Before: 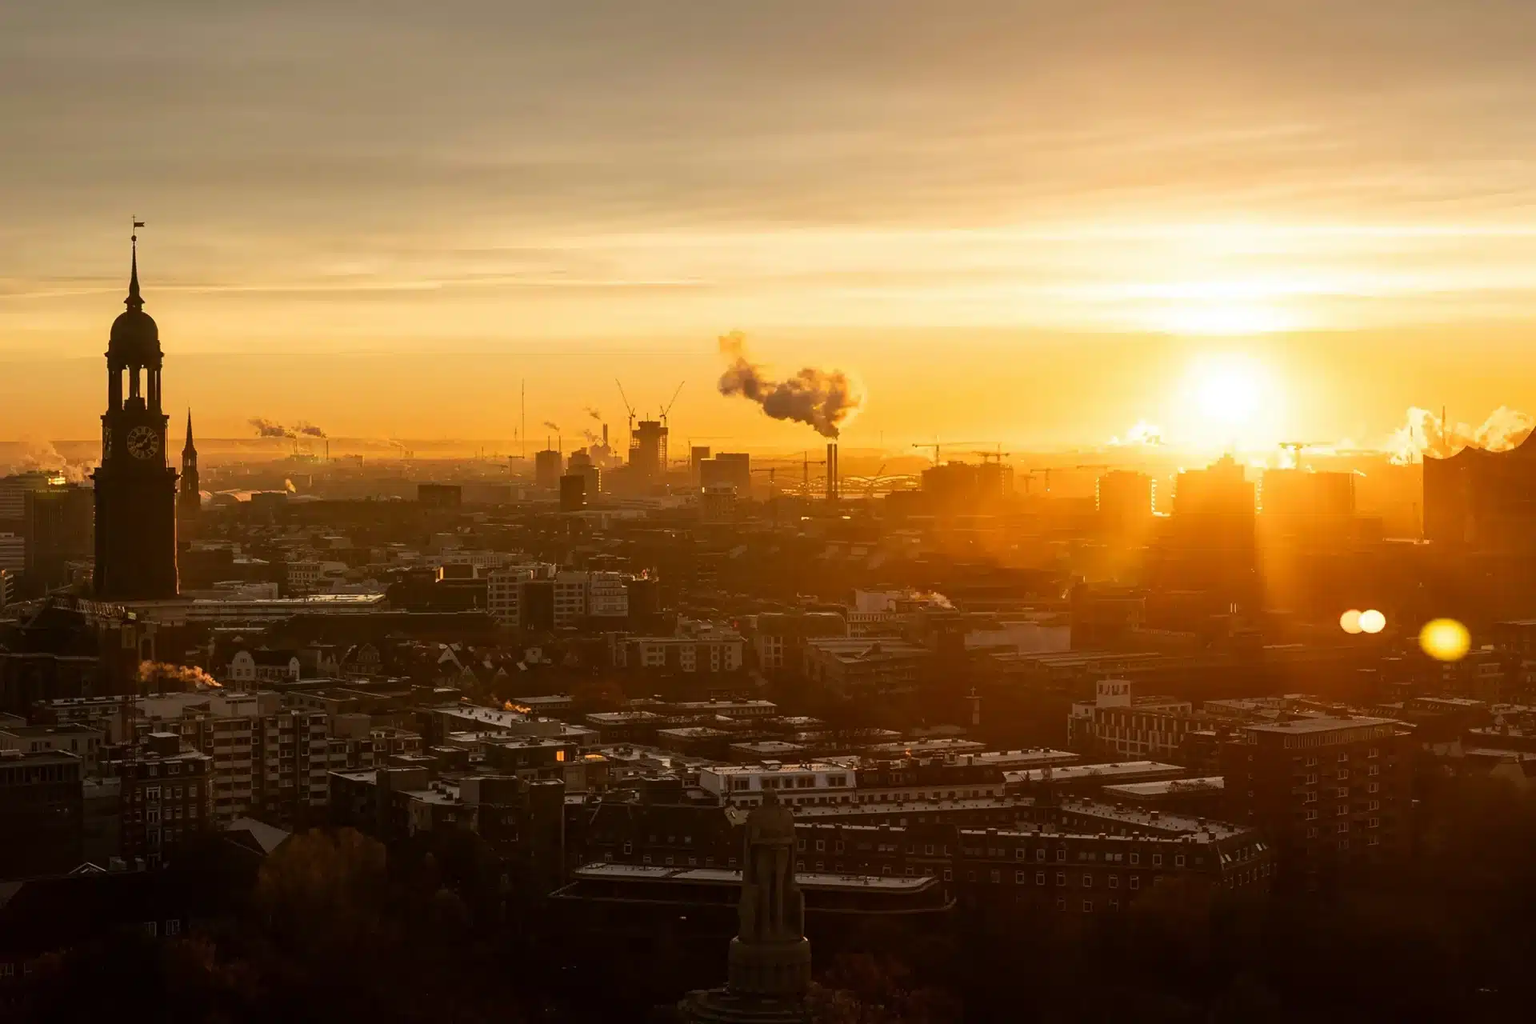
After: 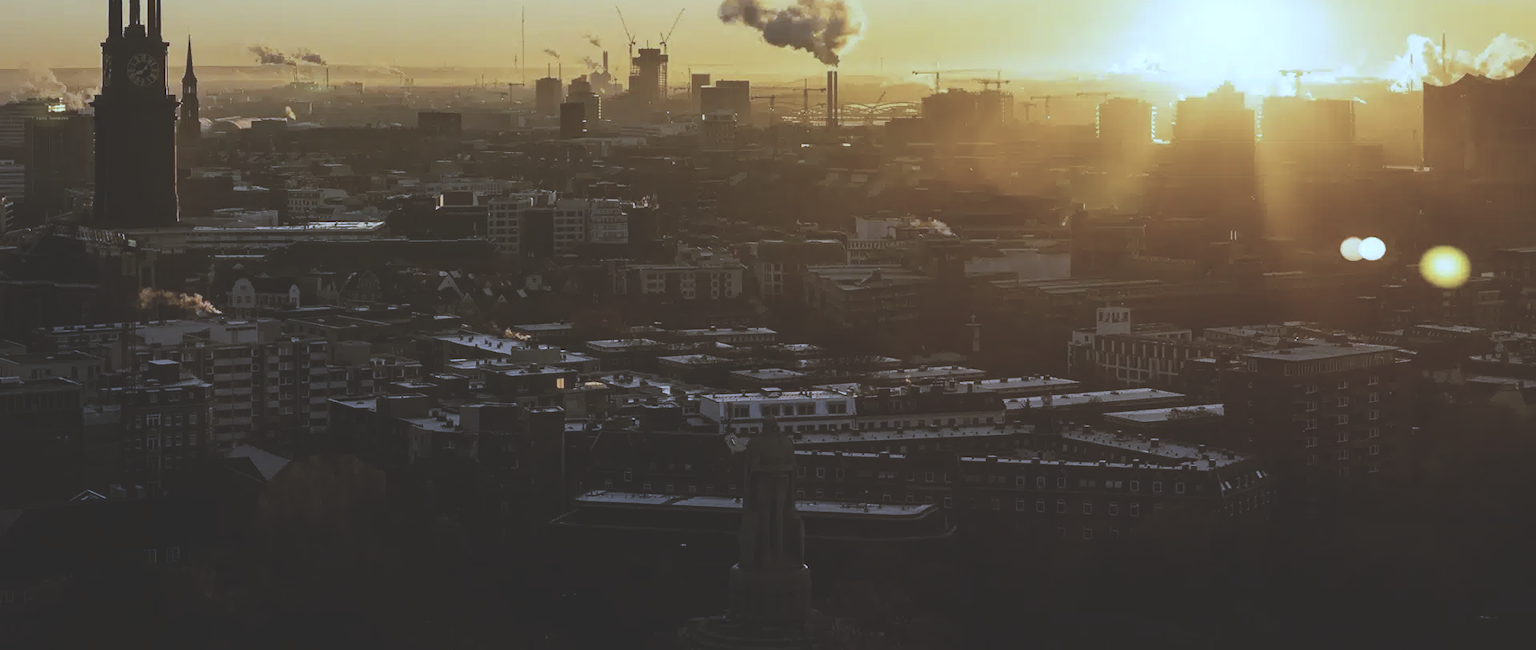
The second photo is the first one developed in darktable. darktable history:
contrast brightness saturation: contrast 0.1, saturation -0.36
white balance: red 0.766, blue 1.537
exposure: black level correction -0.028, compensate highlight preservation false
crop and rotate: top 36.435%
